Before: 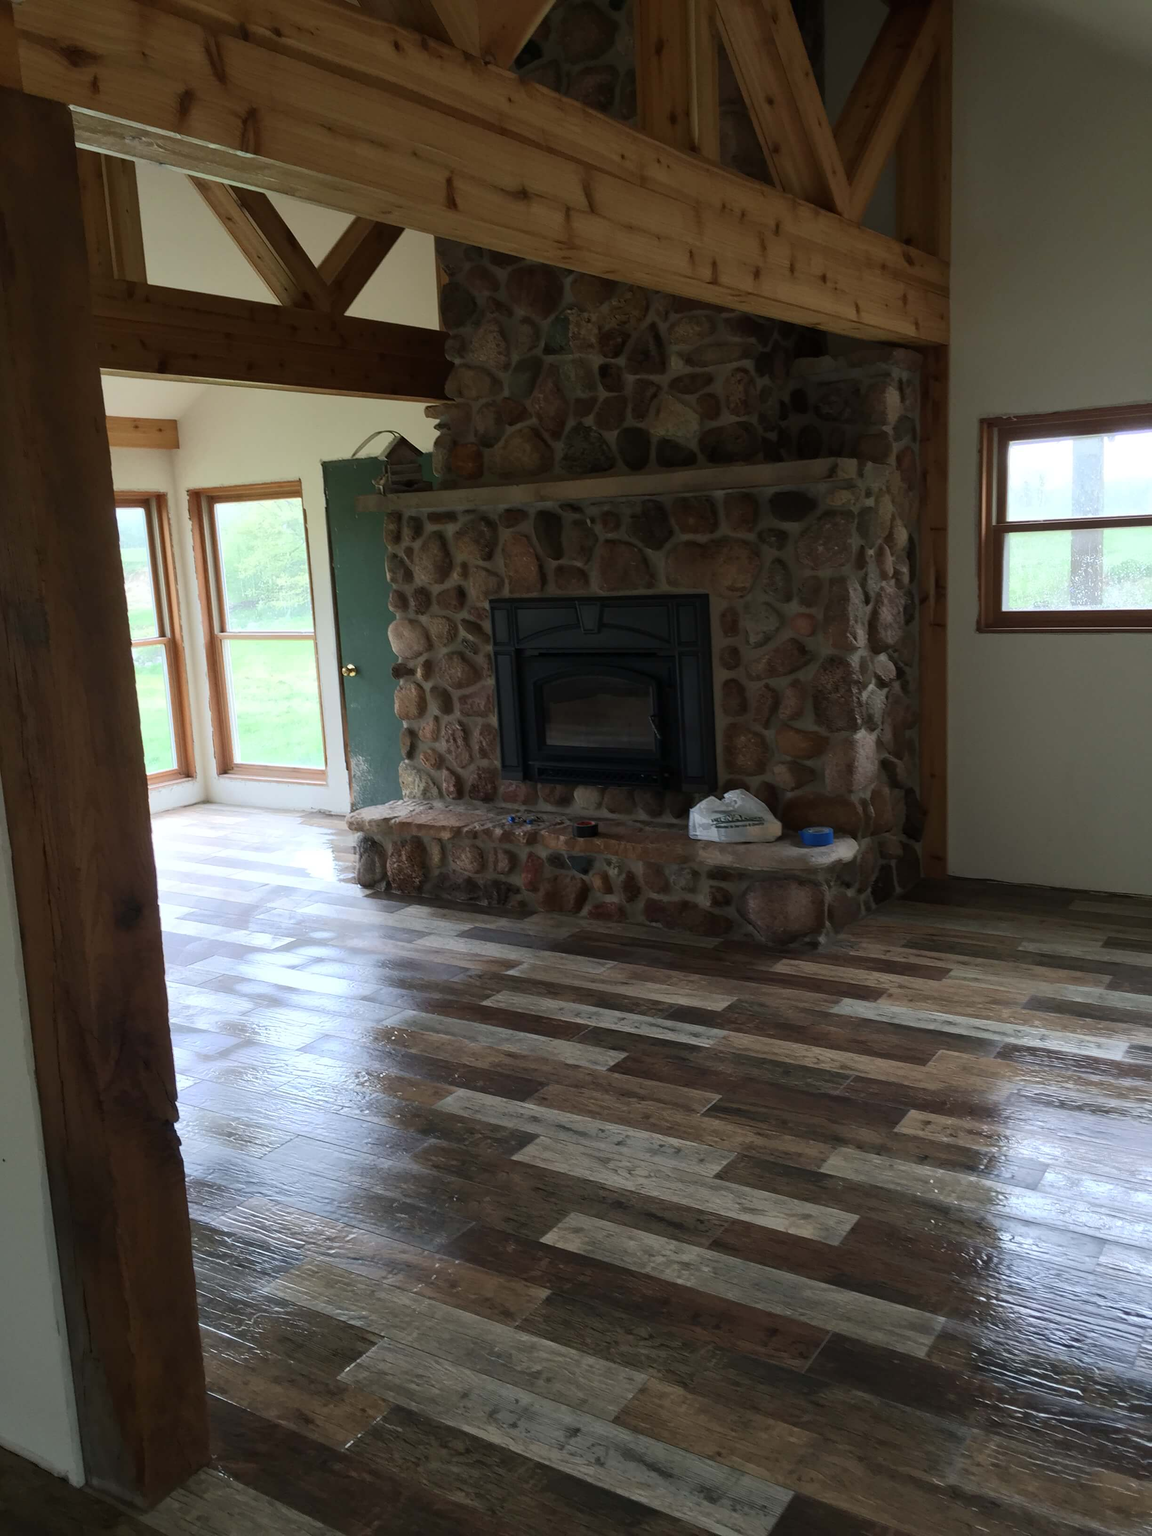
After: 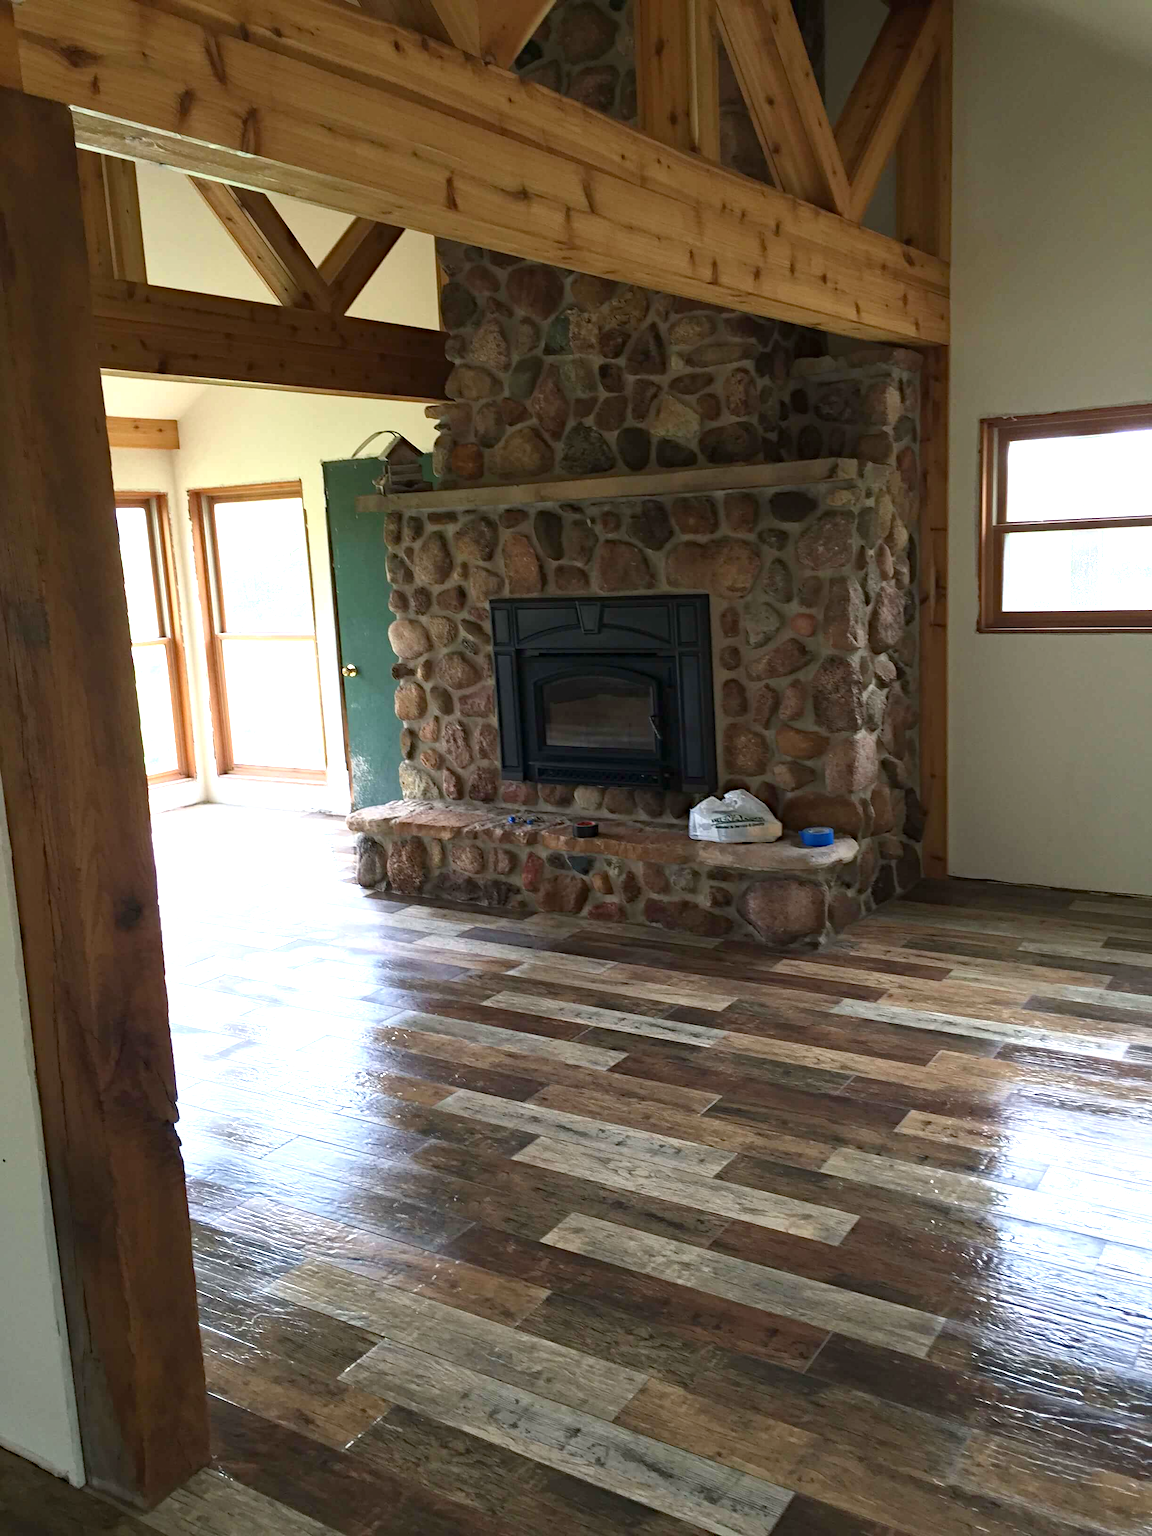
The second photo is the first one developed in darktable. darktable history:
exposure: black level correction 0, exposure 1.2 EV, compensate highlight preservation false
haze removal: strength 0.29, distance 0.25, compatibility mode true, adaptive false
white balance: red 1, blue 1
